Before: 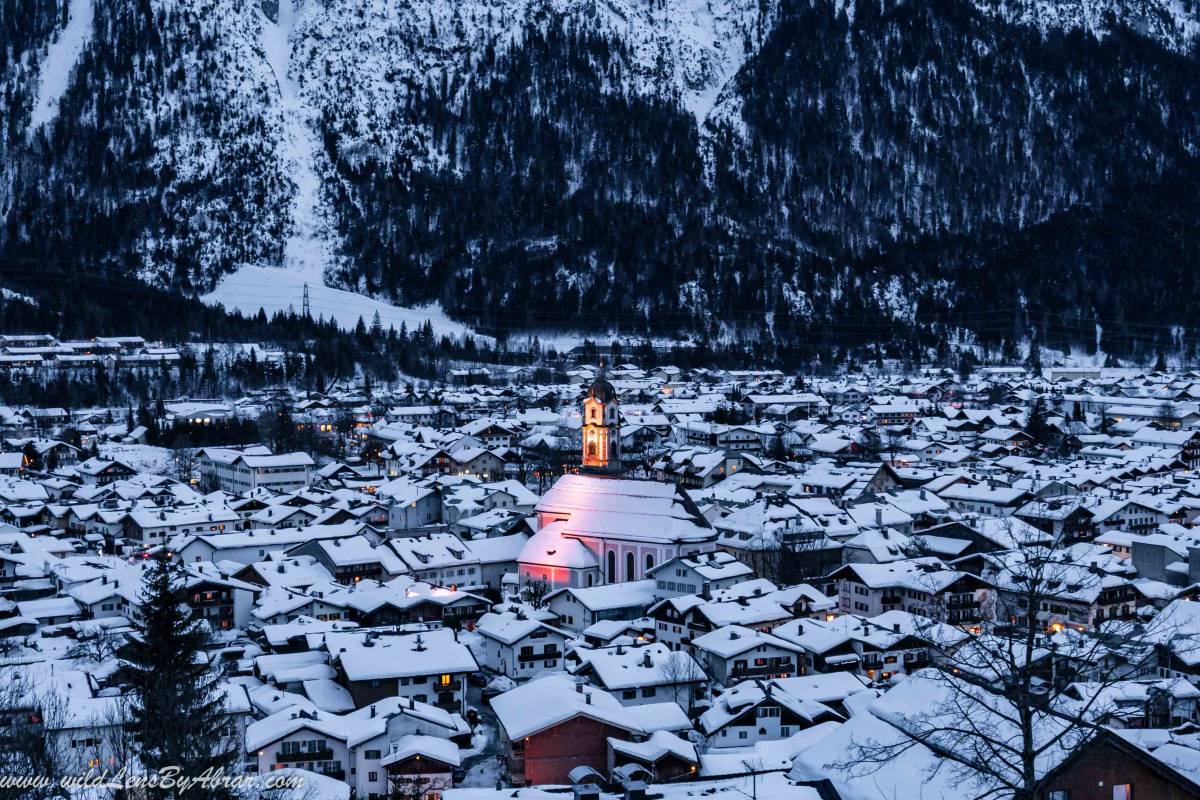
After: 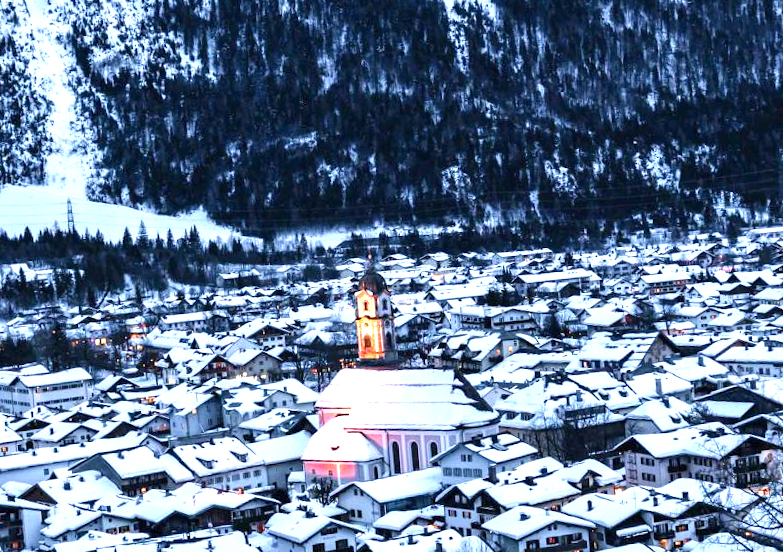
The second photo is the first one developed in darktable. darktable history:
crop and rotate: left 17.046%, top 10.659%, right 12.989%, bottom 14.553%
rotate and perspective: rotation -4.57°, crop left 0.054, crop right 0.944, crop top 0.087, crop bottom 0.914
exposure: black level correction 0, exposure 1.2 EV, compensate exposure bias true, compensate highlight preservation false
